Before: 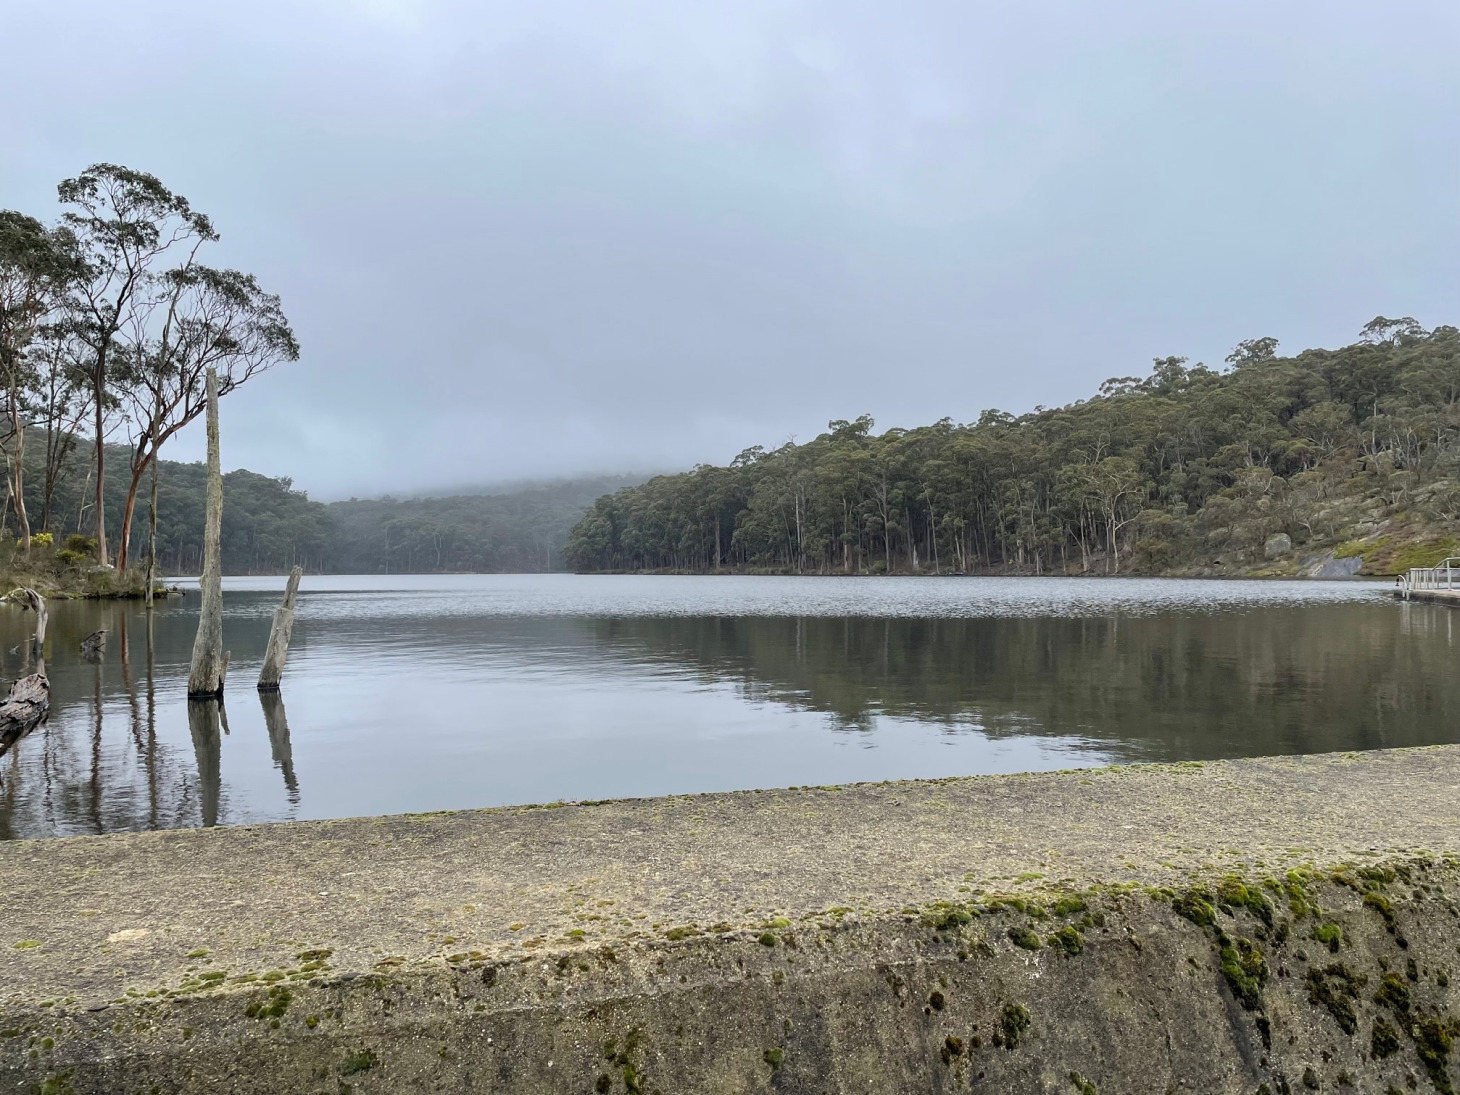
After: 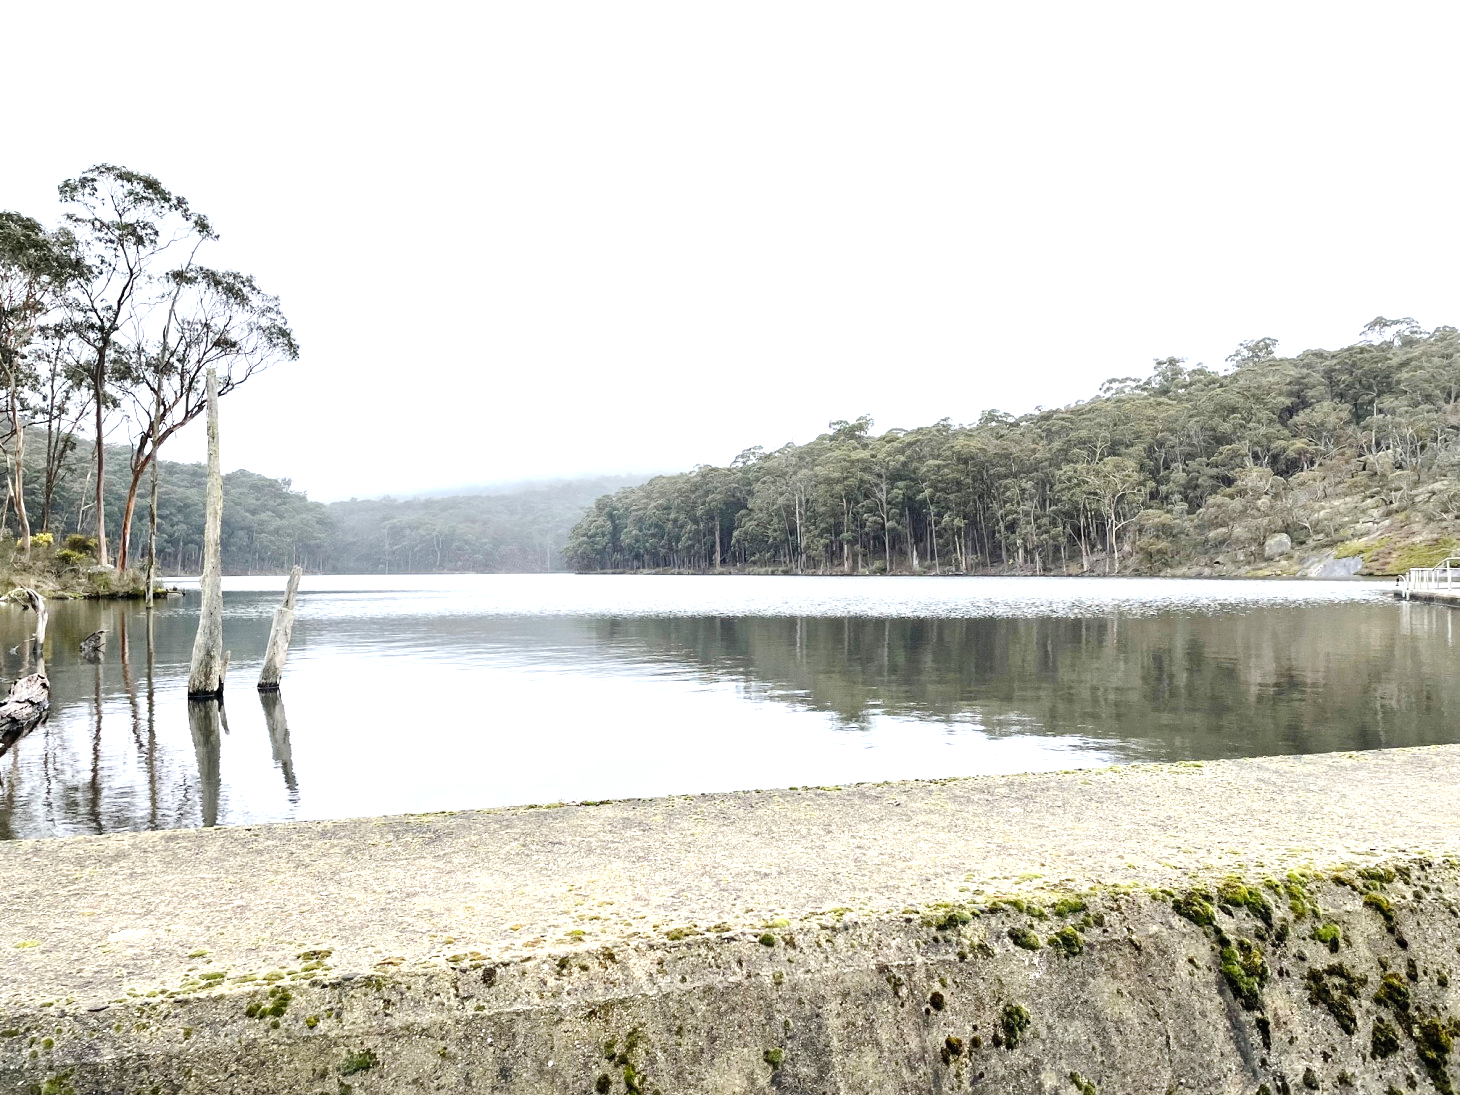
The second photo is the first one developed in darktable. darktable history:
tone curve: curves: ch0 [(0, 0) (0.003, 0.004) (0.011, 0.015) (0.025, 0.033) (0.044, 0.059) (0.069, 0.092) (0.1, 0.132) (0.136, 0.18) (0.177, 0.235) (0.224, 0.297) (0.277, 0.366) (0.335, 0.44) (0.399, 0.52) (0.468, 0.594) (0.543, 0.661) (0.623, 0.727) (0.709, 0.79) (0.801, 0.86) (0.898, 0.928) (1, 1)], preserve colors none
tone equalizer: -8 EV -0.75 EV, -7 EV -0.7 EV, -6 EV -0.6 EV, -5 EV -0.4 EV, -3 EV 0.4 EV, -2 EV 0.6 EV, -1 EV 0.7 EV, +0 EV 0.75 EV, edges refinement/feathering 500, mask exposure compensation -1.57 EV, preserve details no
exposure: exposure 0.636 EV, compensate highlight preservation false
